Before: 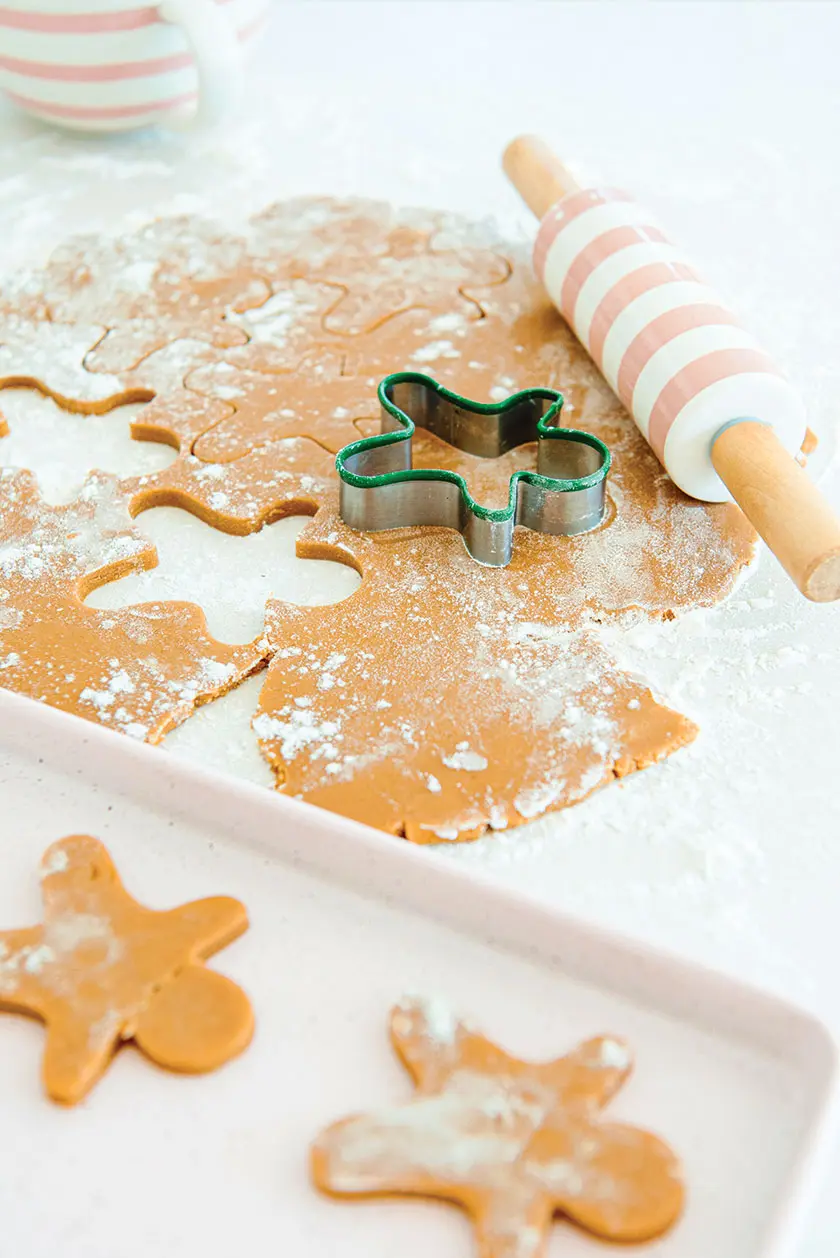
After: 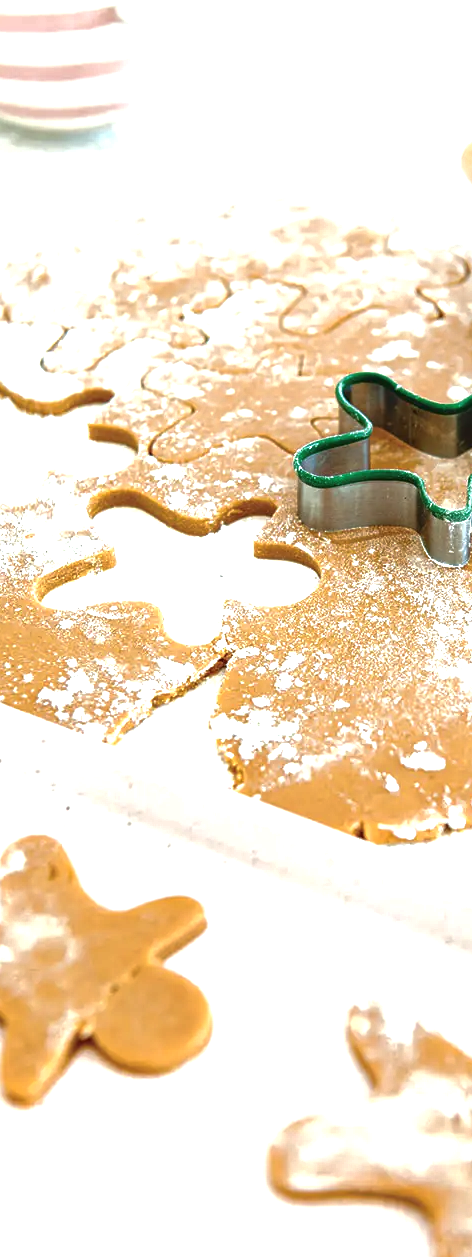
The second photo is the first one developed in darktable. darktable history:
exposure: black level correction 0, exposure 0.7 EV, compensate exposure bias true, compensate highlight preservation false
tone curve: curves: ch0 [(0, 0.032) (0.181, 0.156) (0.751, 0.762) (1, 1)], color space Lab, linked channels, preserve colors none
base curve: curves: ch0 [(0, 0) (0.841, 0.609) (1, 1)]
crop: left 5.114%, right 38.589%
